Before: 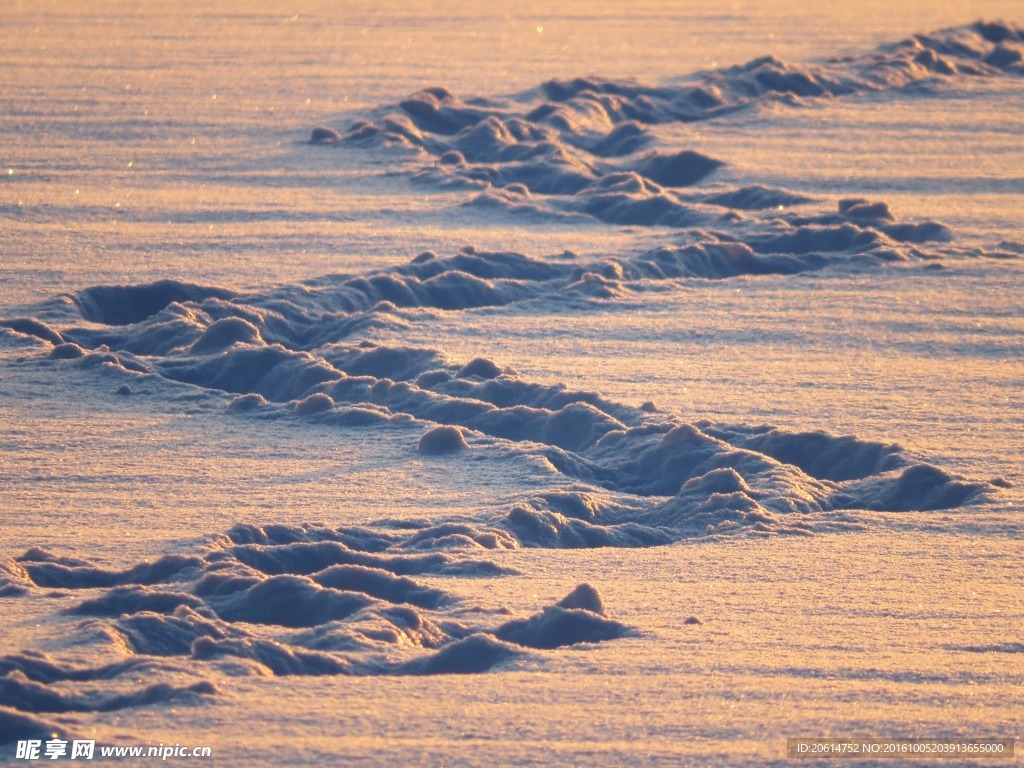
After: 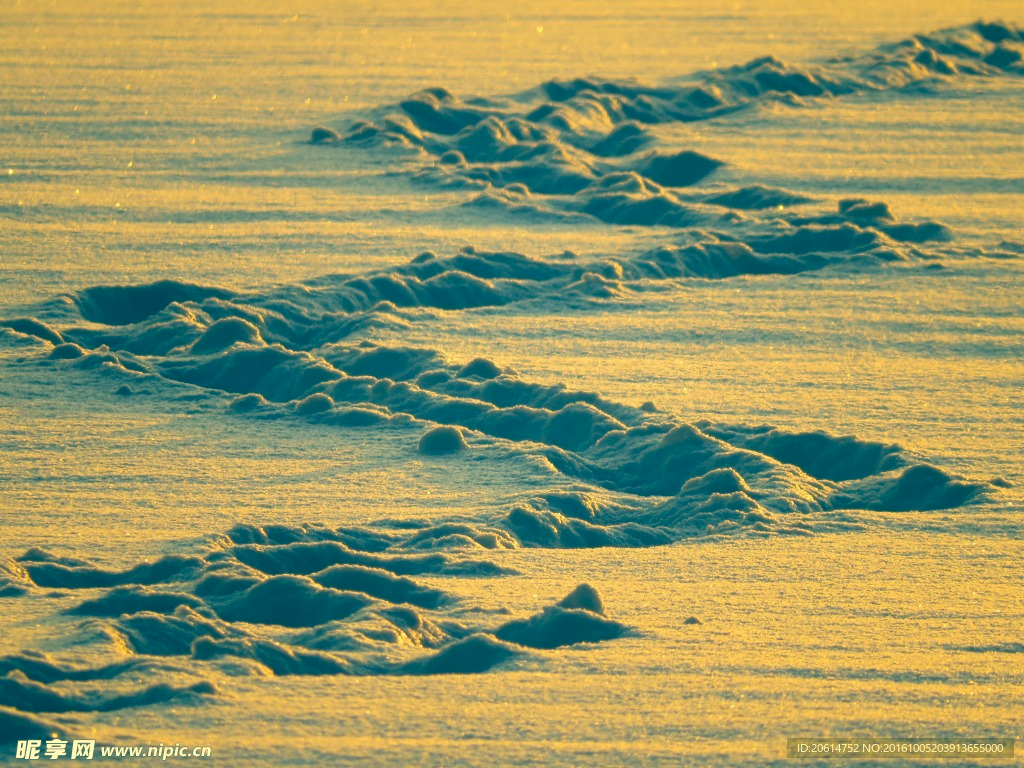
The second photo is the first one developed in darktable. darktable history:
color correction: highlights a* 1.8, highlights b* 34.12, shadows a* -35.96, shadows b* -6.15
